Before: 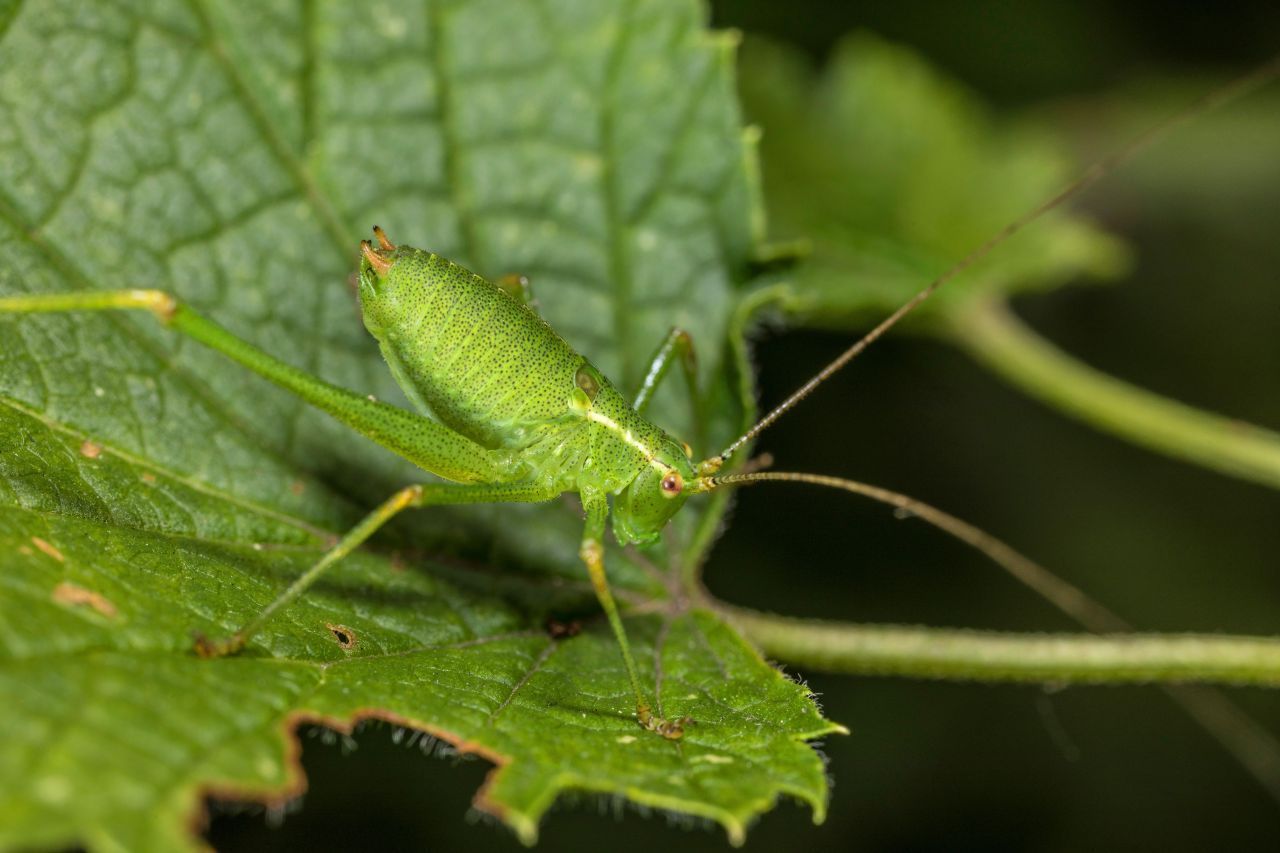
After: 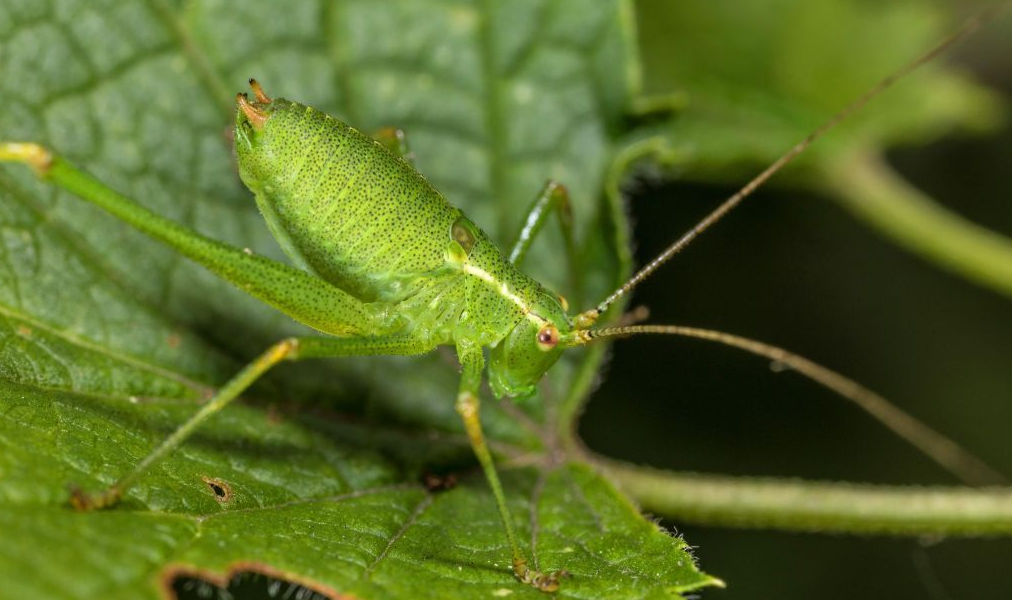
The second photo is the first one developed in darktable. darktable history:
crop: left 9.744%, top 17.247%, right 11.182%, bottom 12.327%
